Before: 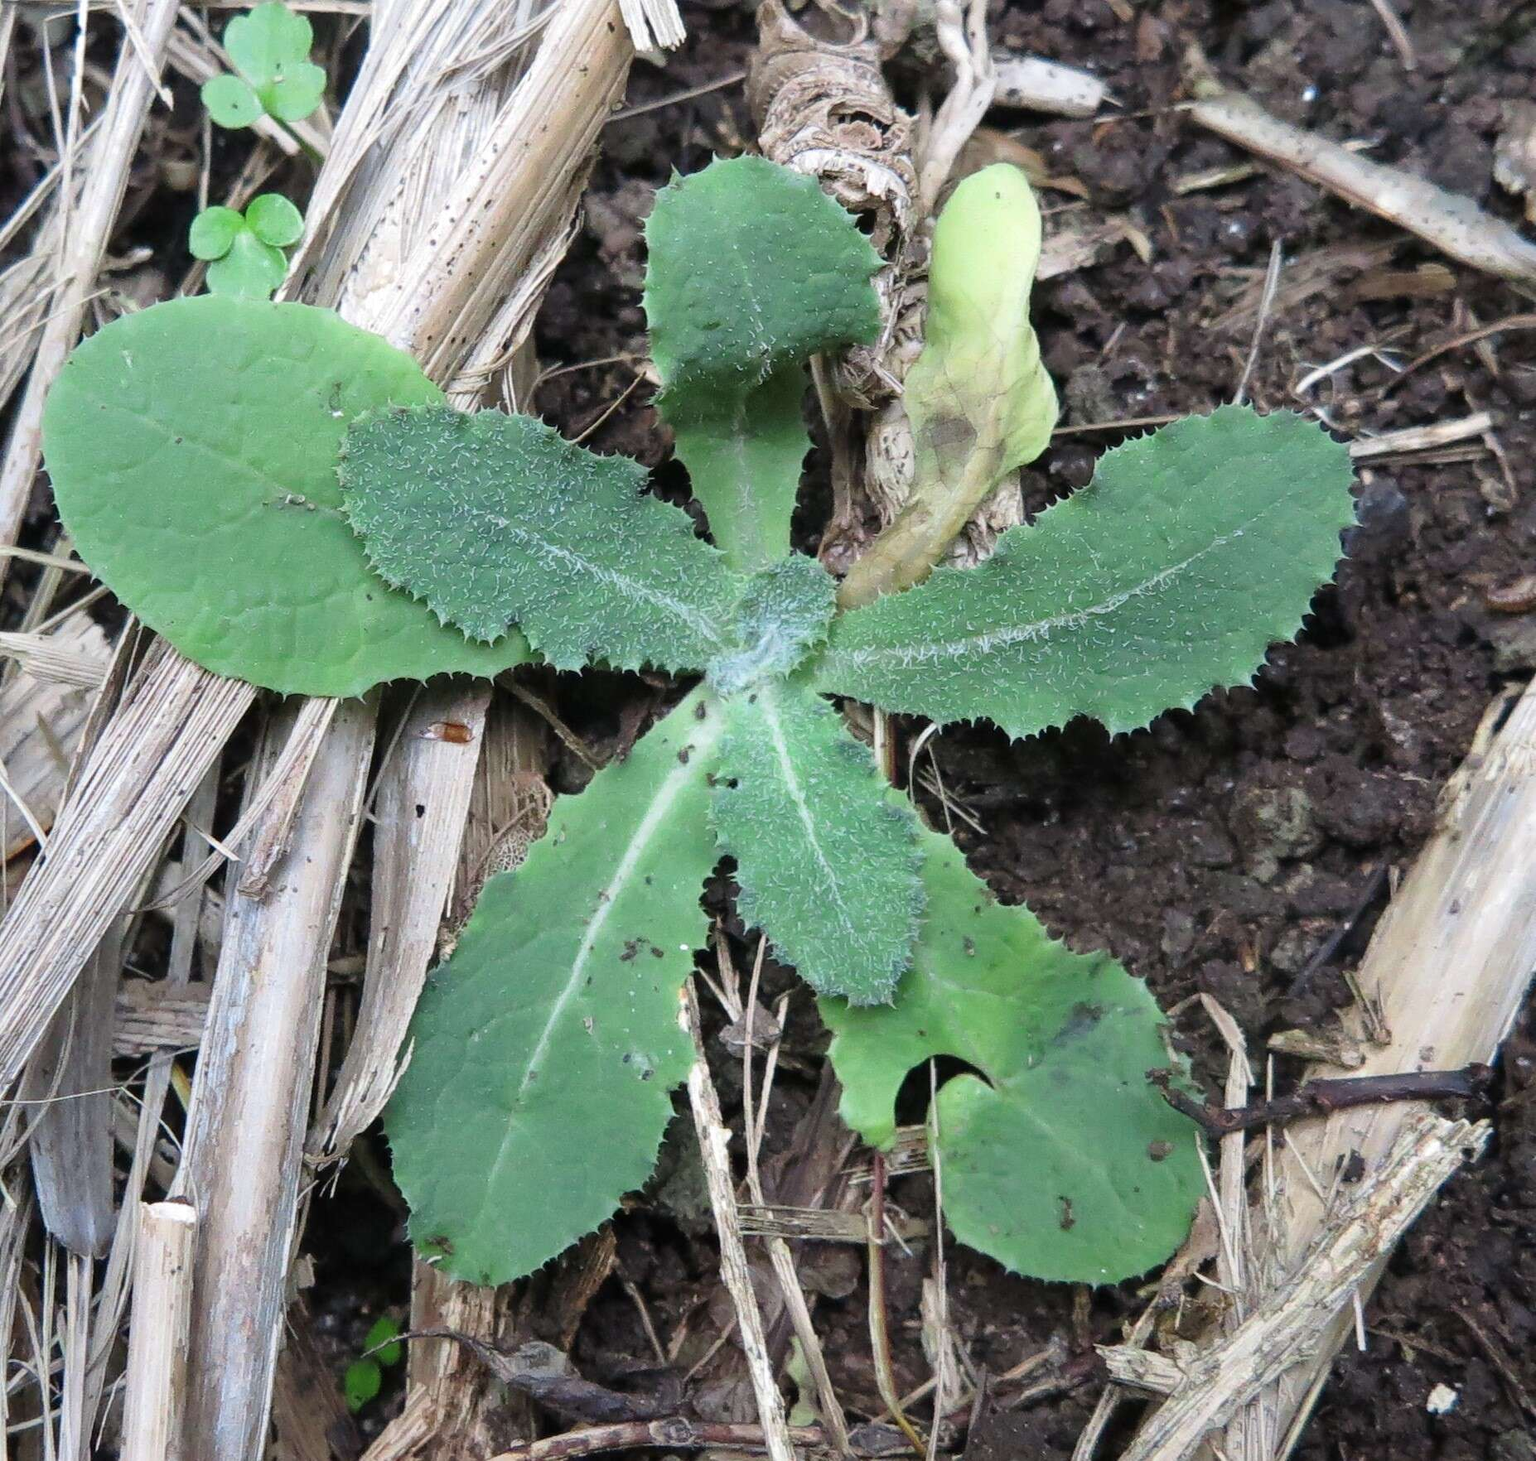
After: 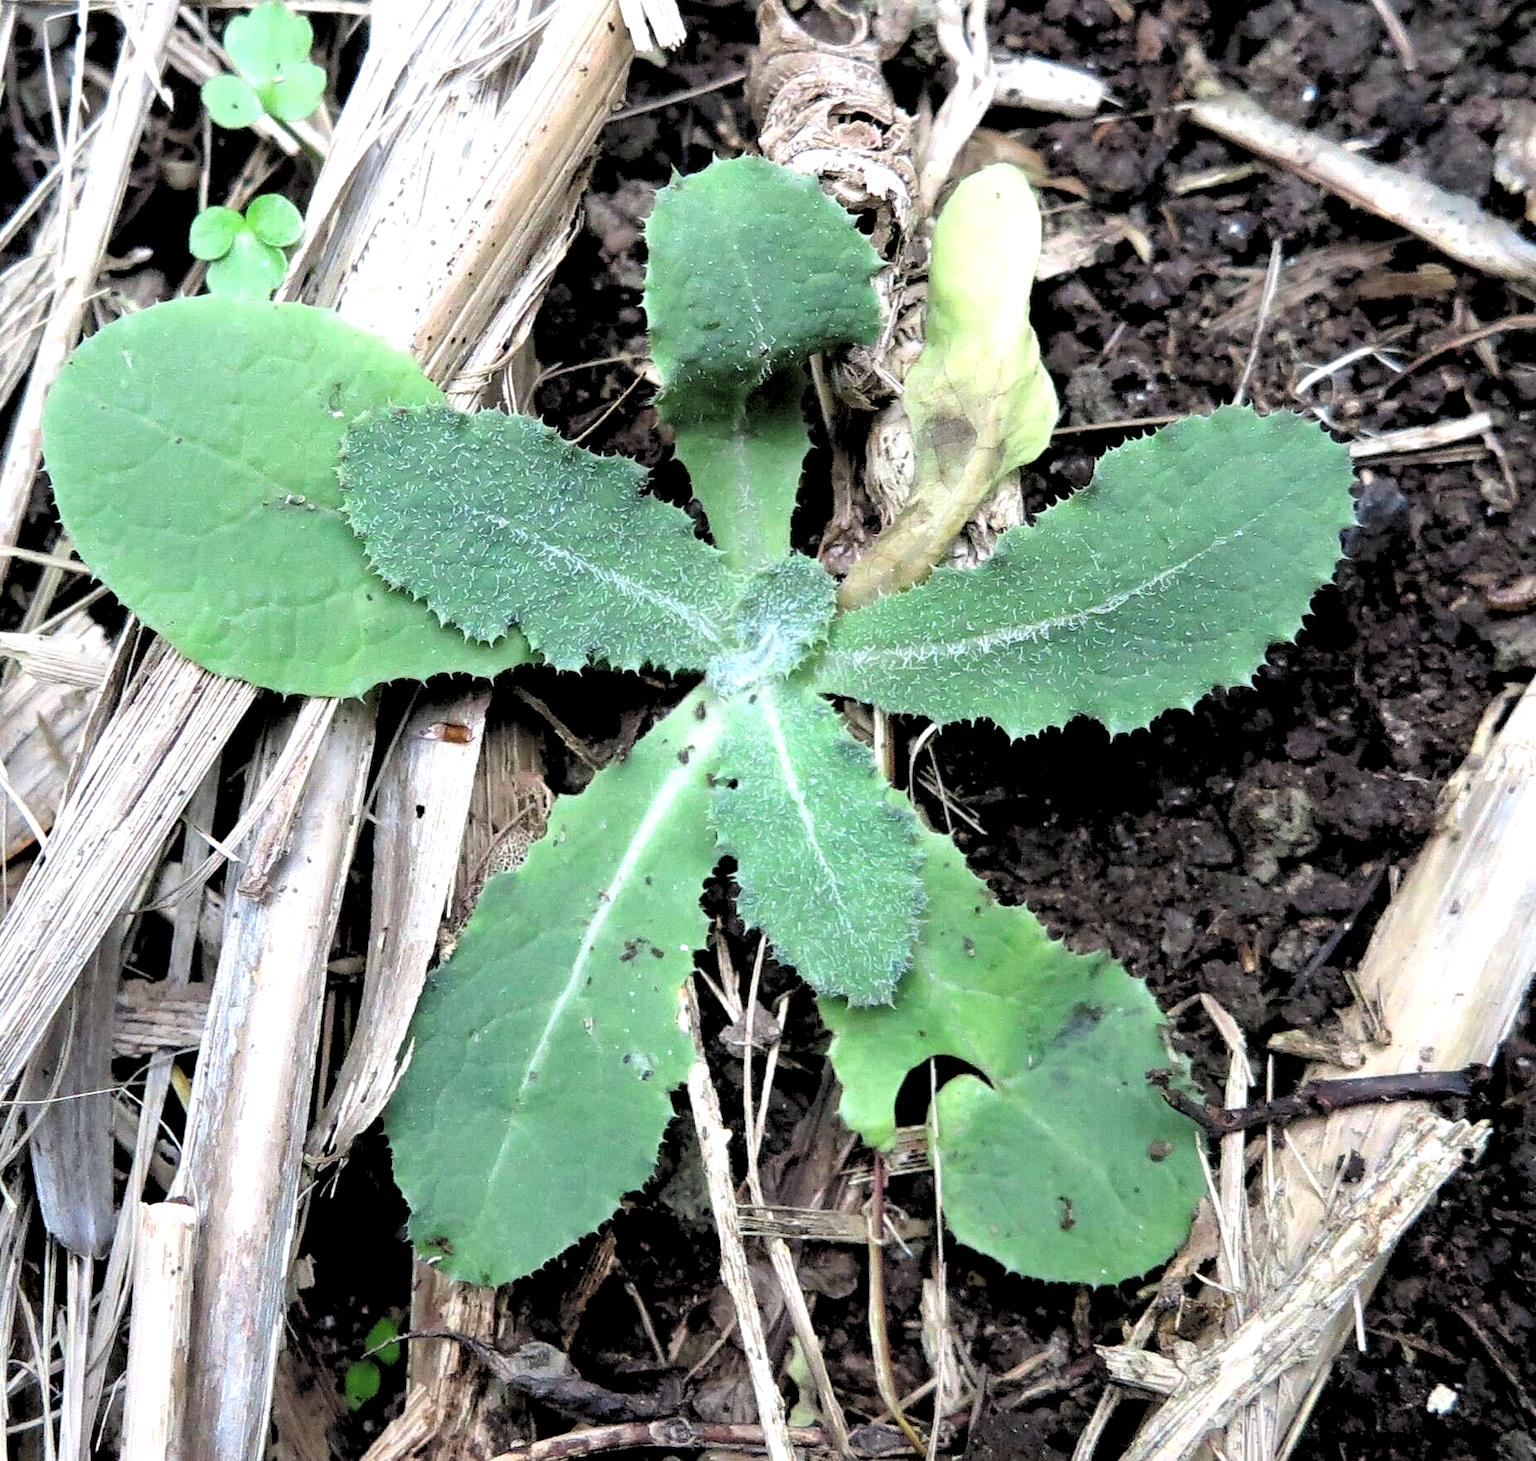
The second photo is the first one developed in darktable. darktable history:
exposure: black level correction 0.001, exposure 0.5 EV, compensate exposure bias true, compensate highlight preservation false
rgb levels: levels [[0.034, 0.472, 0.904], [0, 0.5, 1], [0, 0.5, 1]]
white balance: emerald 1
